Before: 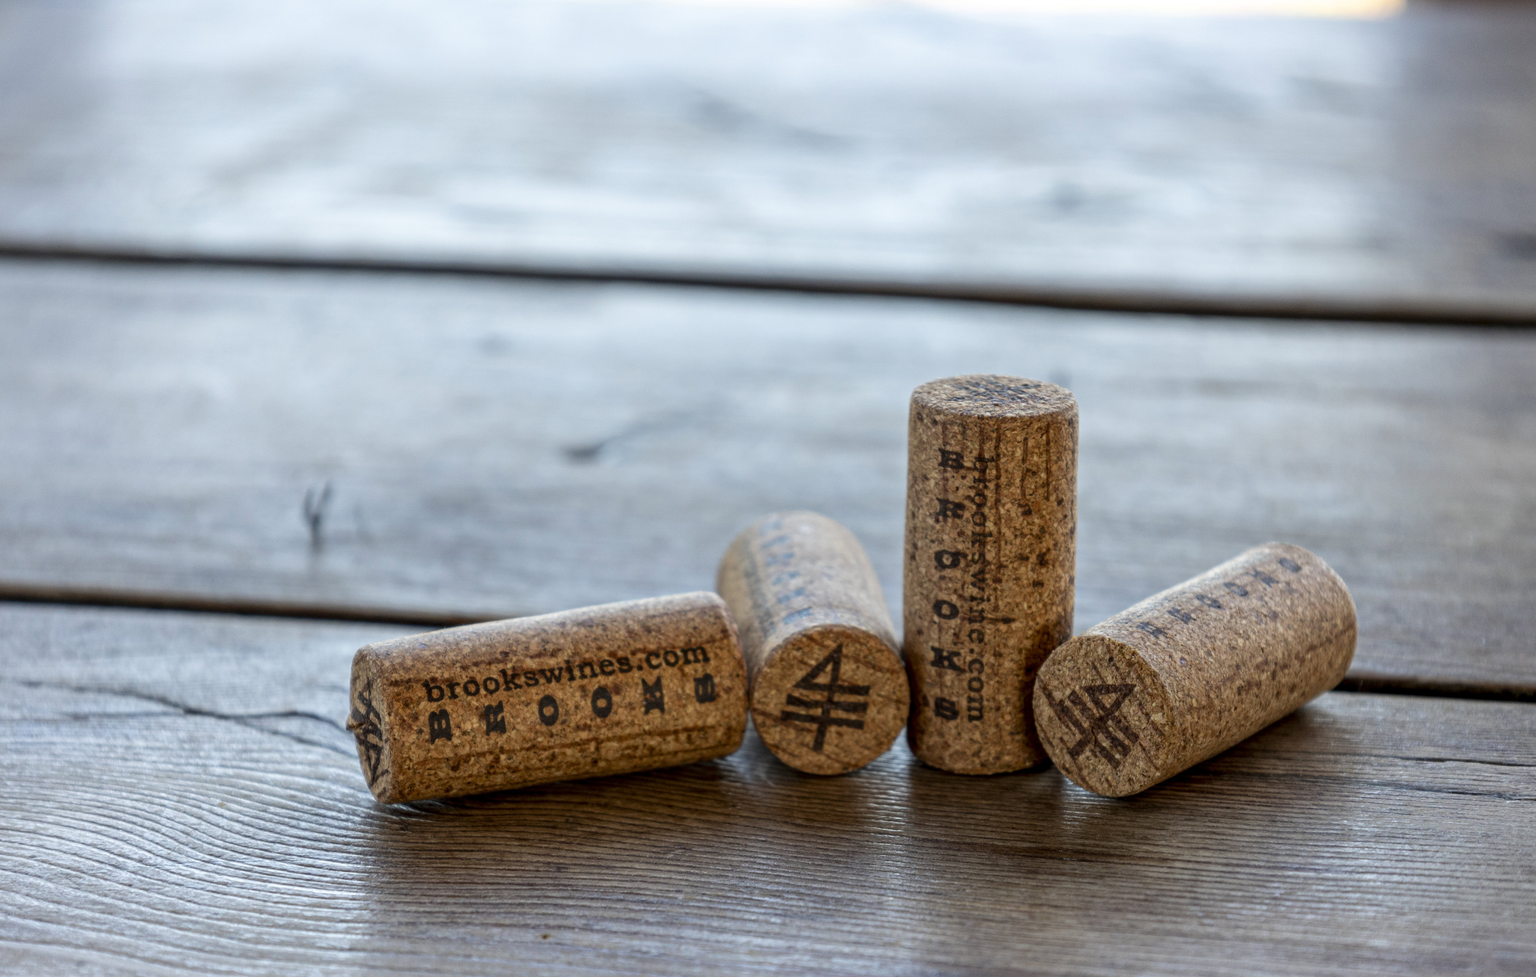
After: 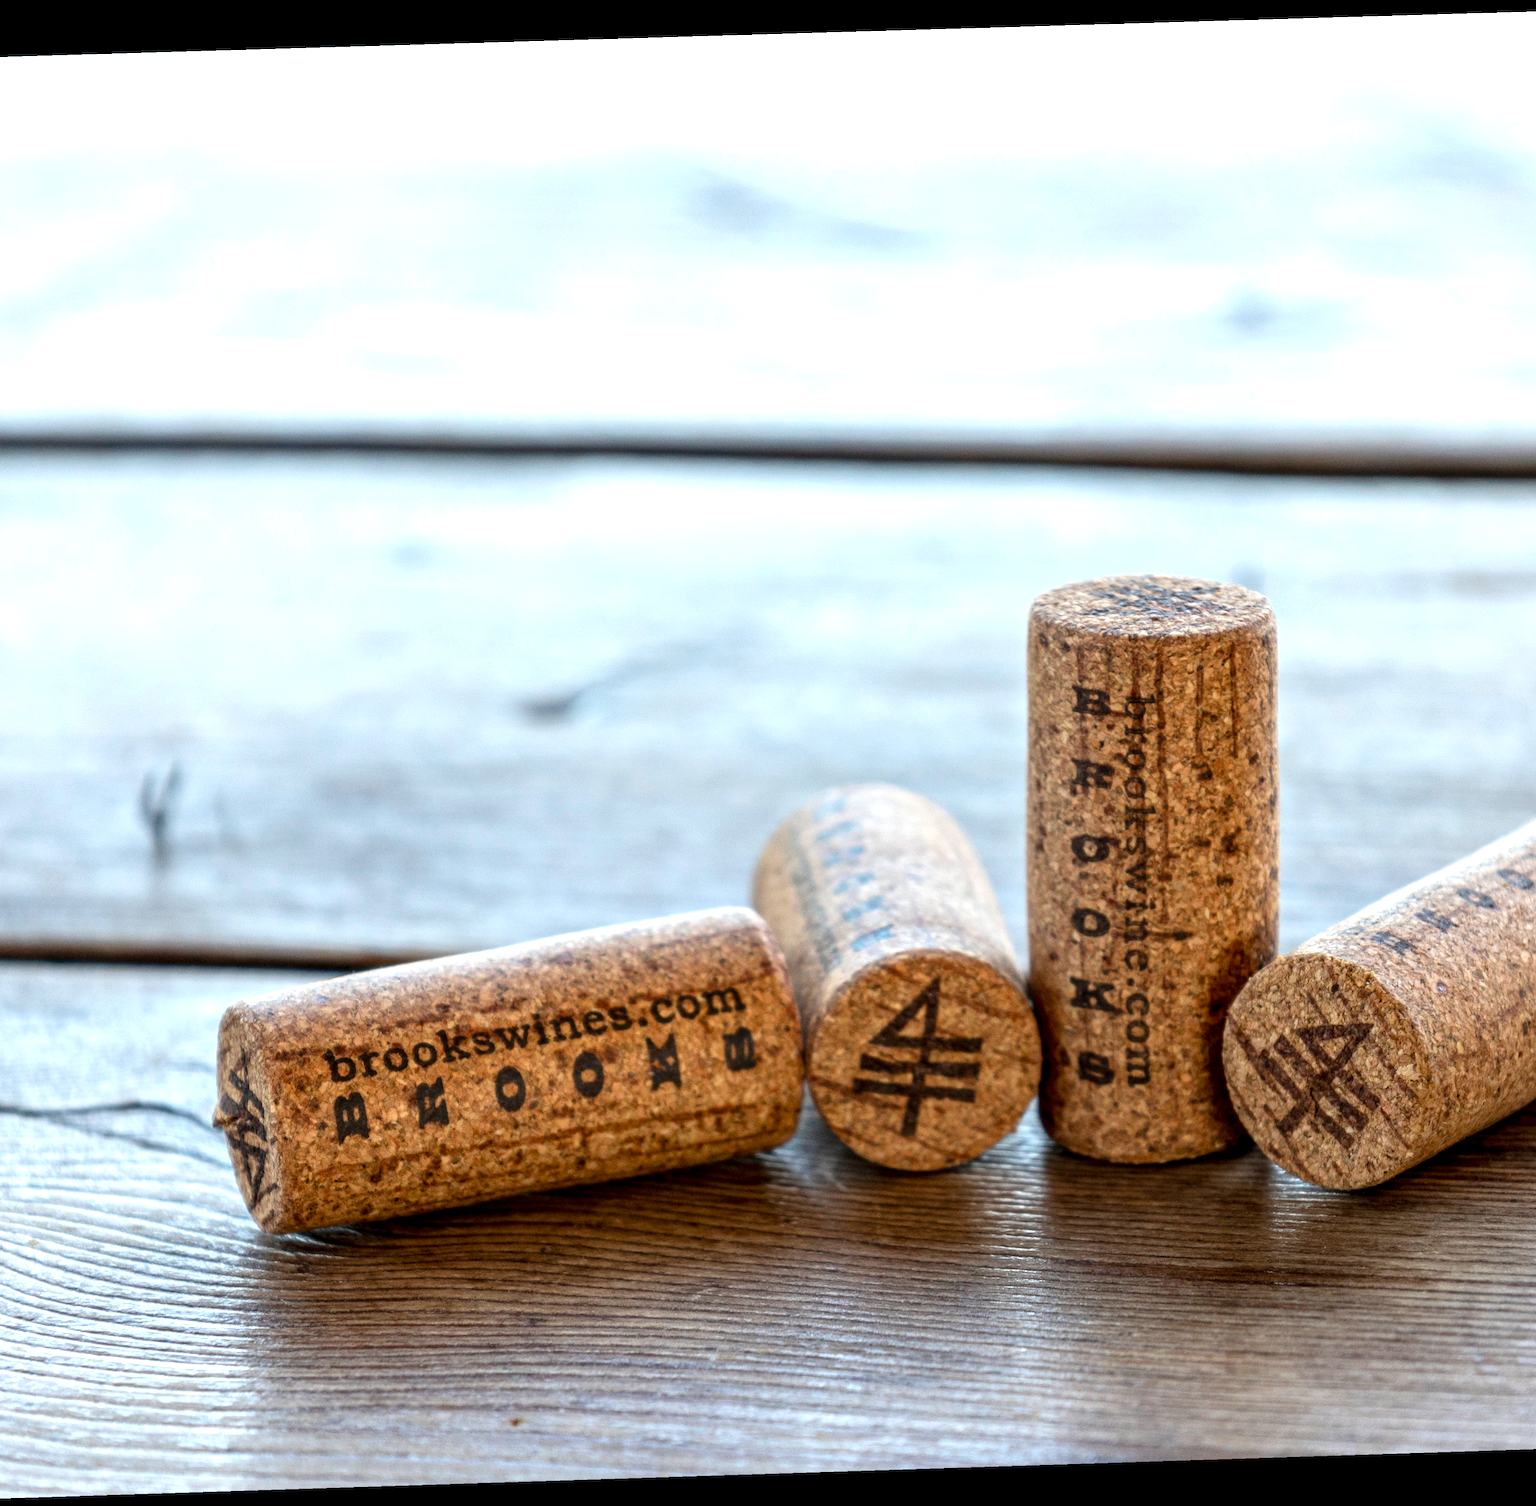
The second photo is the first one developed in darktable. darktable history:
rotate and perspective: rotation -1.77°, lens shift (horizontal) 0.004, automatic cropping off
exposure: exposure 0.77 EV, compensate highlight preservation false
crop and rotate: left 14.385%, right 18.948%
